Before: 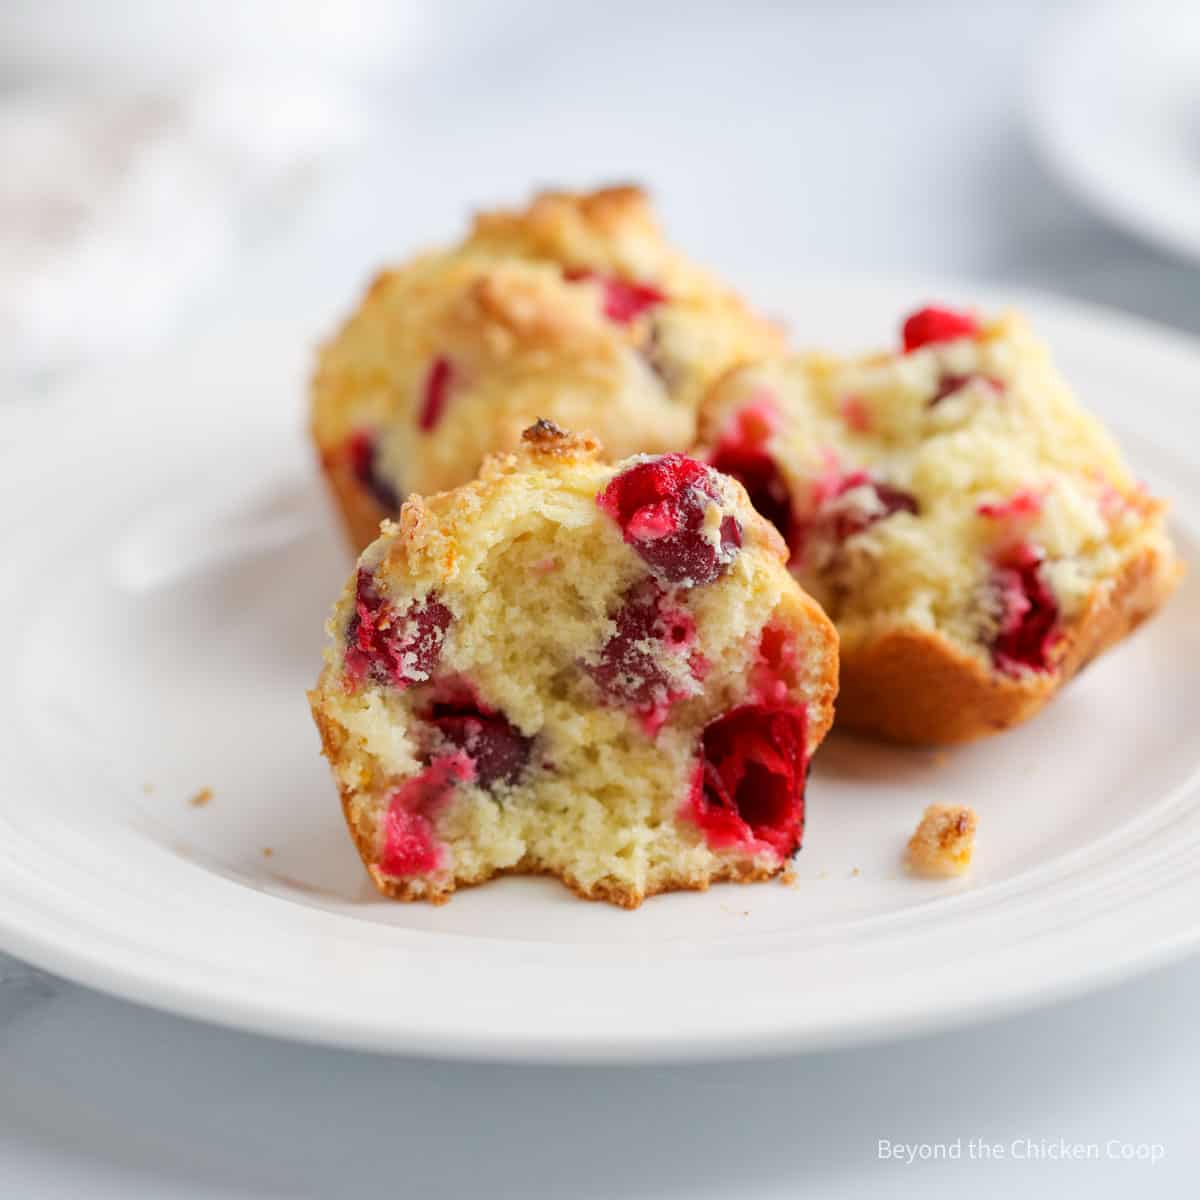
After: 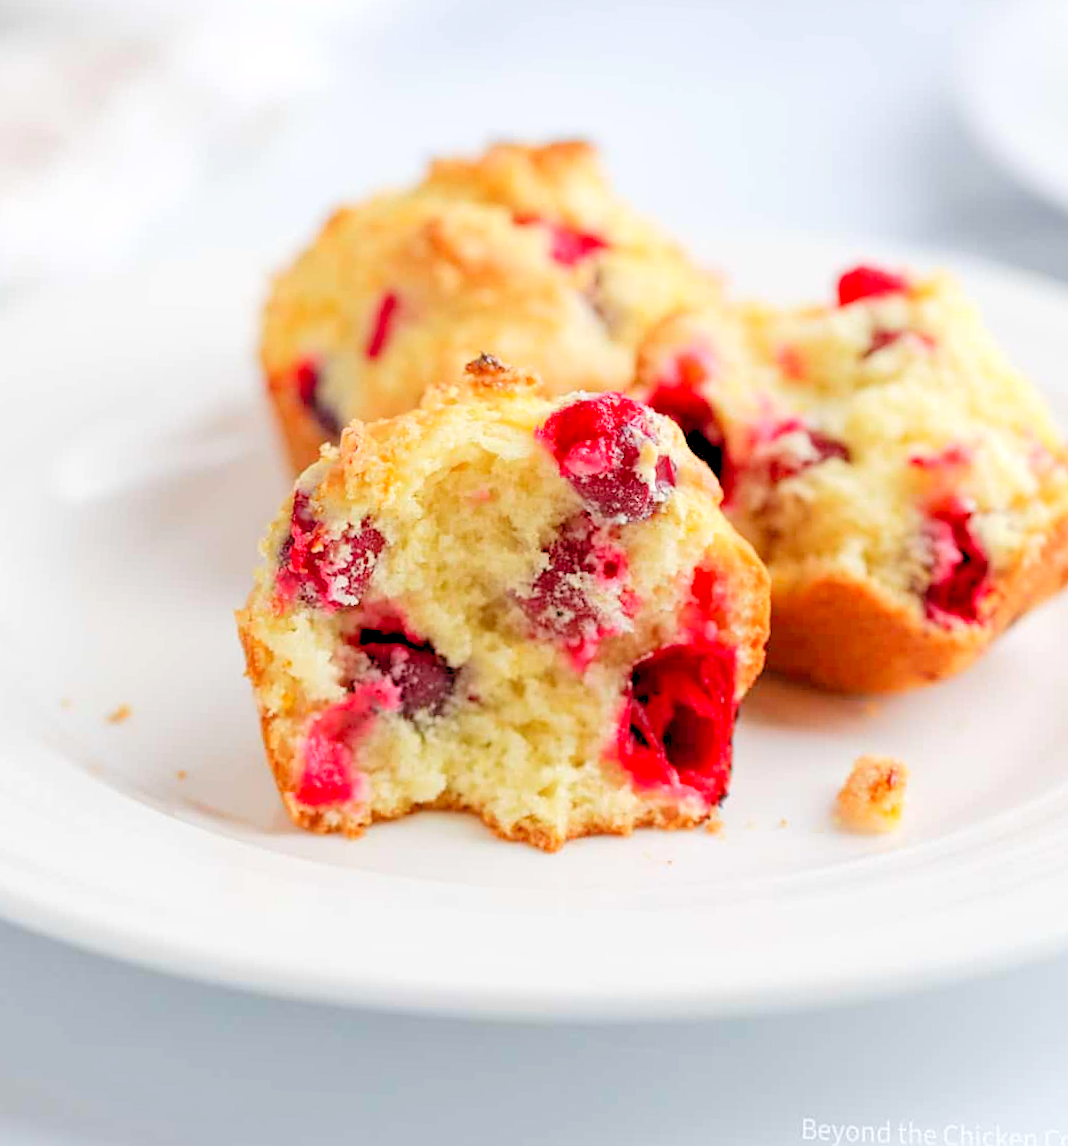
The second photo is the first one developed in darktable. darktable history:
crop and rotate: angle -2.38°
rotate and perspective: rotation 0.215°, lens shift (vertical) -0.139, crop left 0.069, crop right 0.939, crop top 0.002, crop bottom 0.996
sharpen: amount 0.2
levels: levels [0.072, 0.414, 0.976]
